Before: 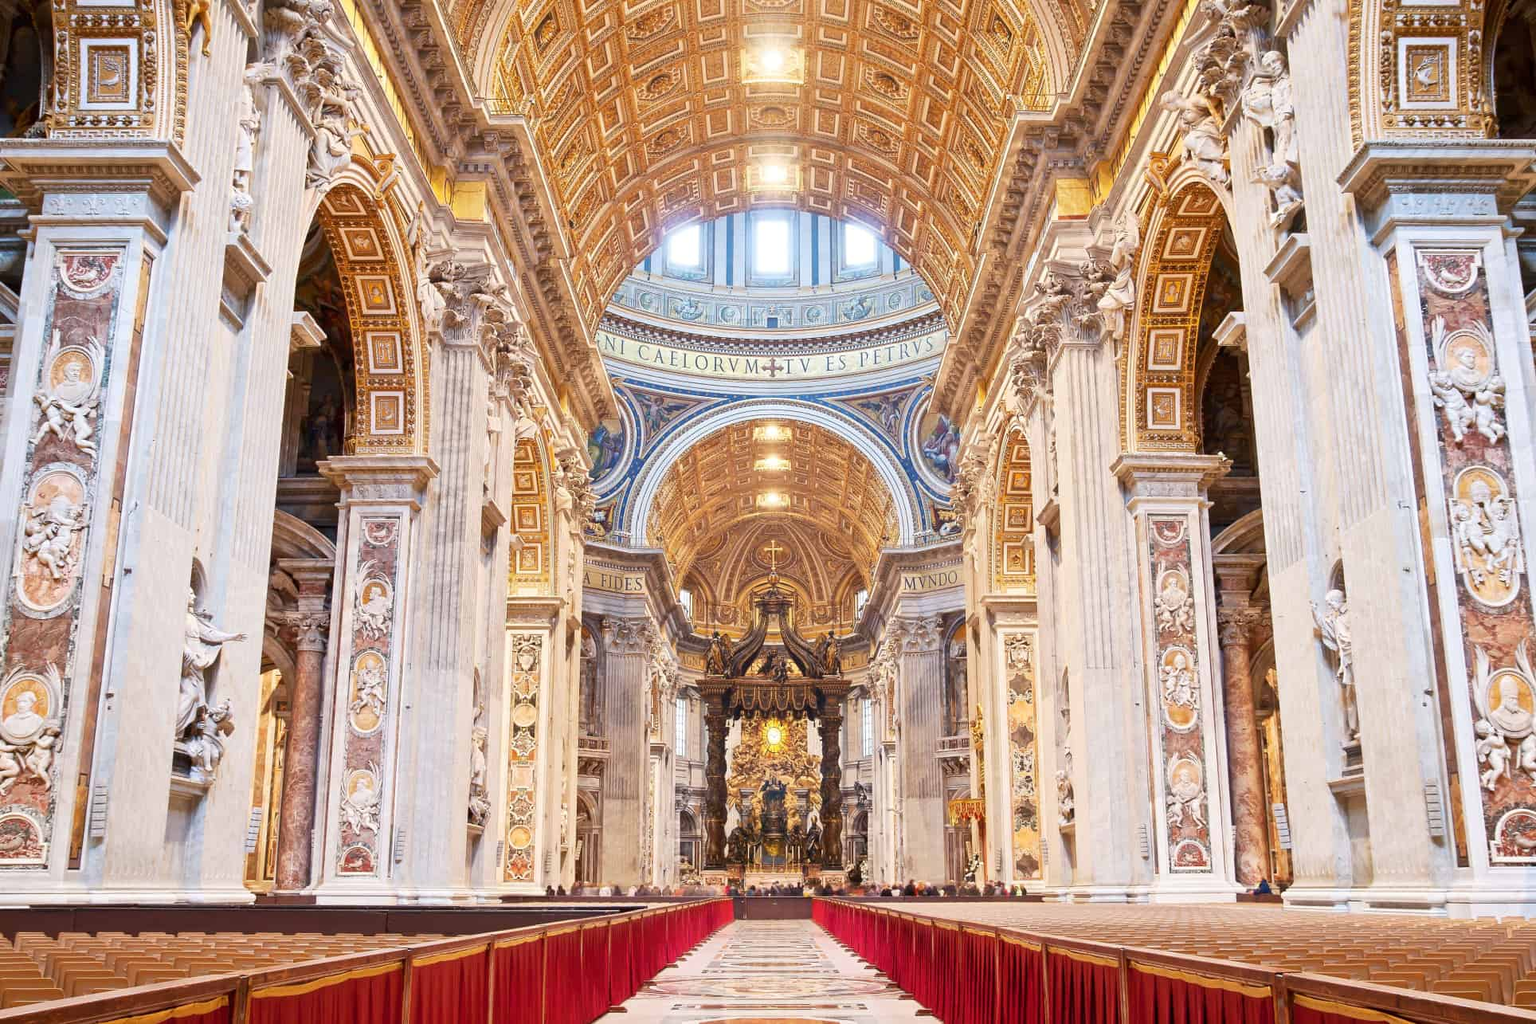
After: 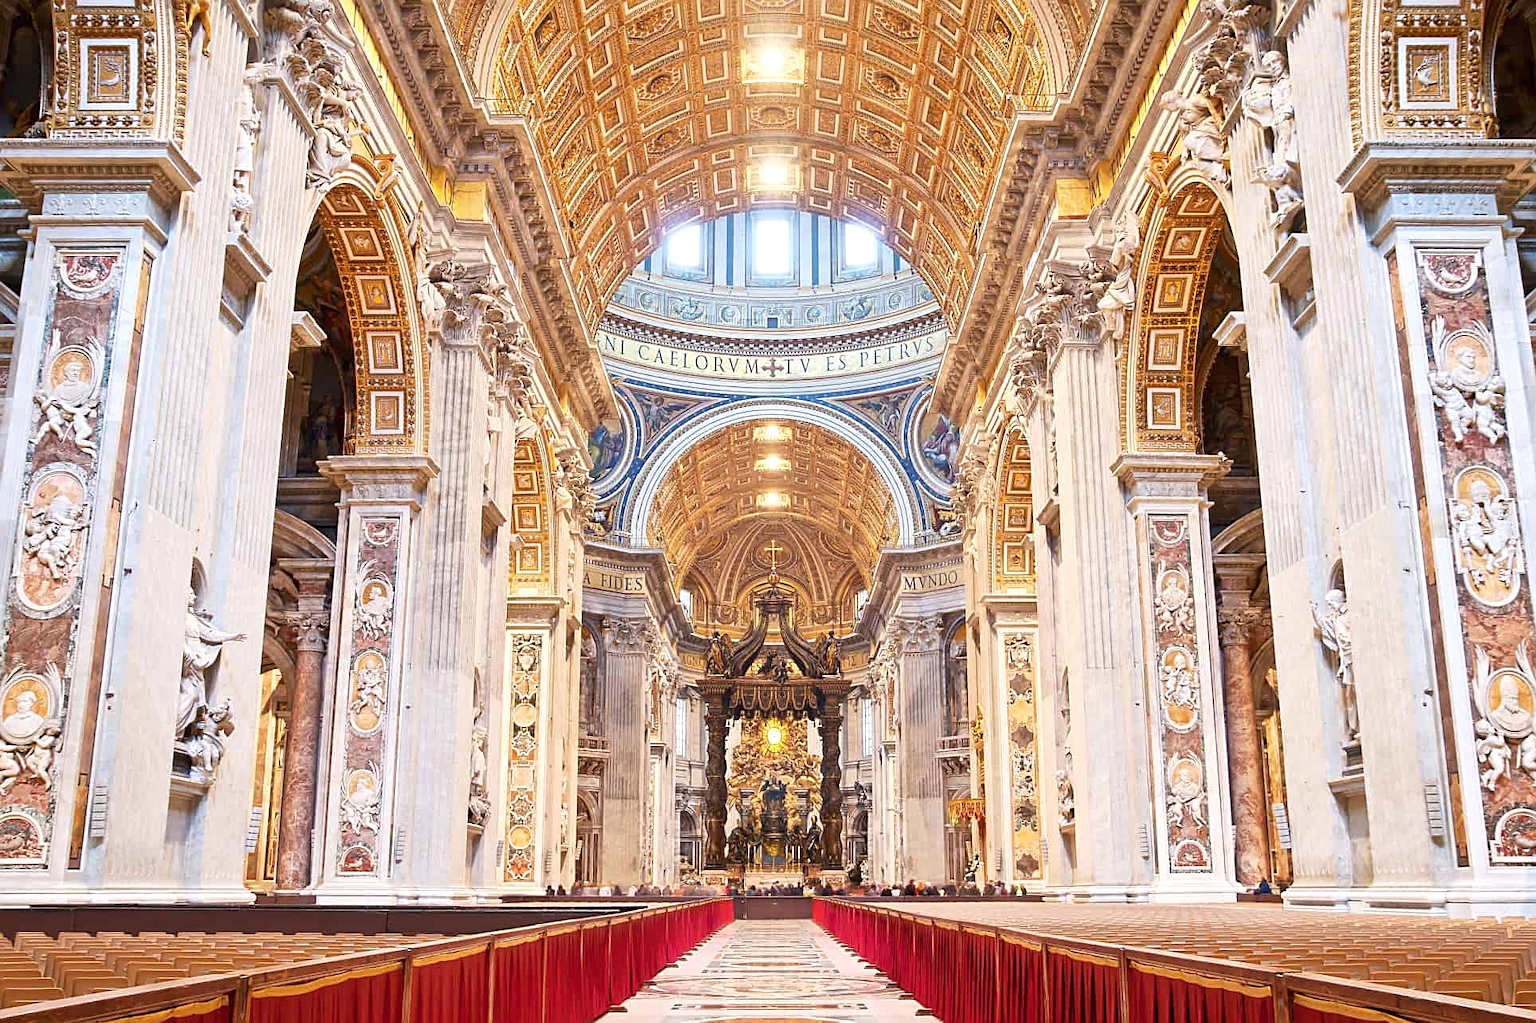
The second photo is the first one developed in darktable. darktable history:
sharpen: on, module defaults
exposure: exposure 0.161 EV, compensate highlight preservation false
